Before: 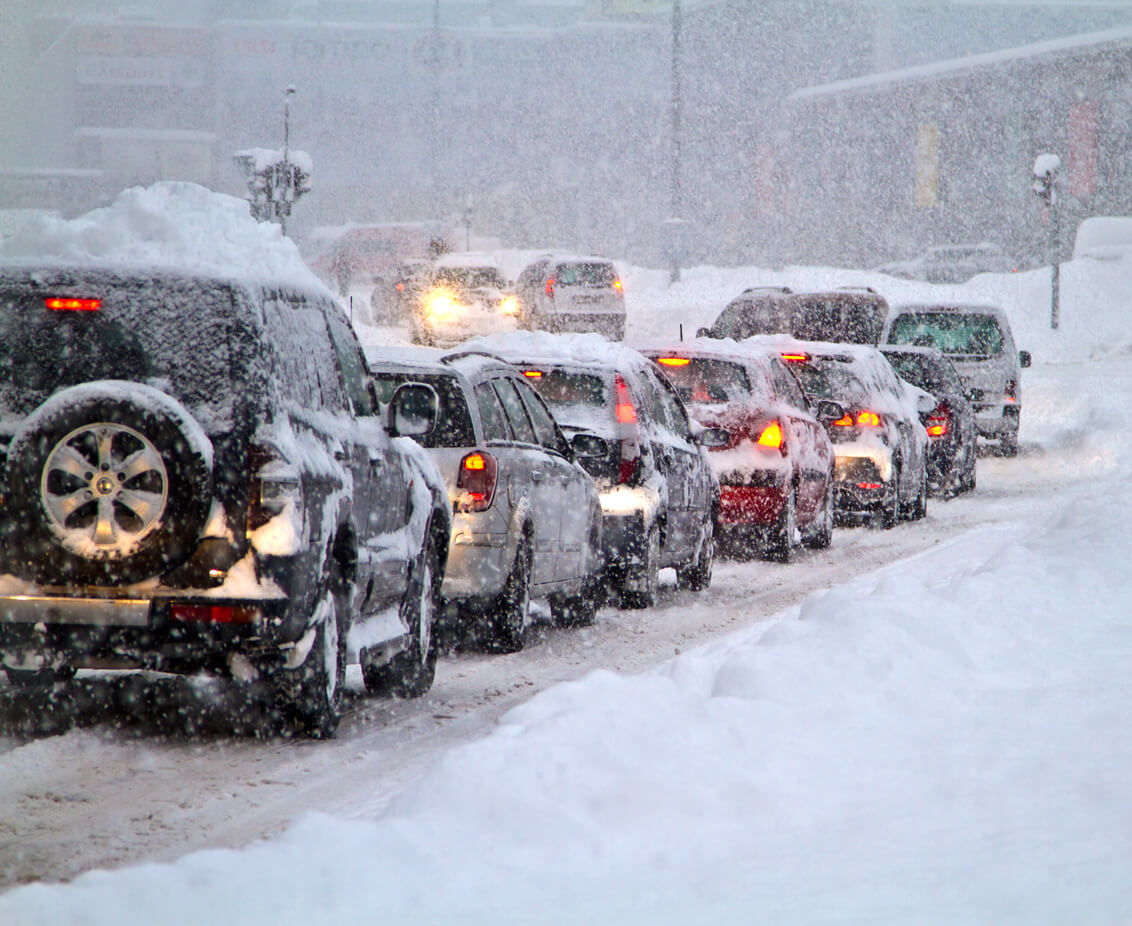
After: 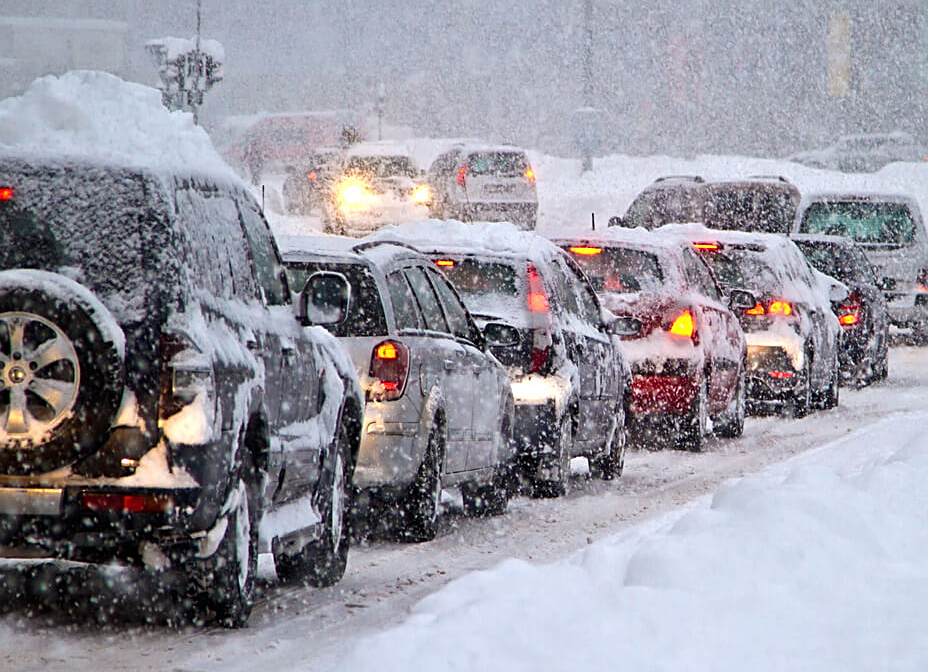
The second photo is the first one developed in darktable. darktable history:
crop: left 7.825%, top 12.011%, right 10.191%, bottom 15.415%
sharpen: on, module defaults
